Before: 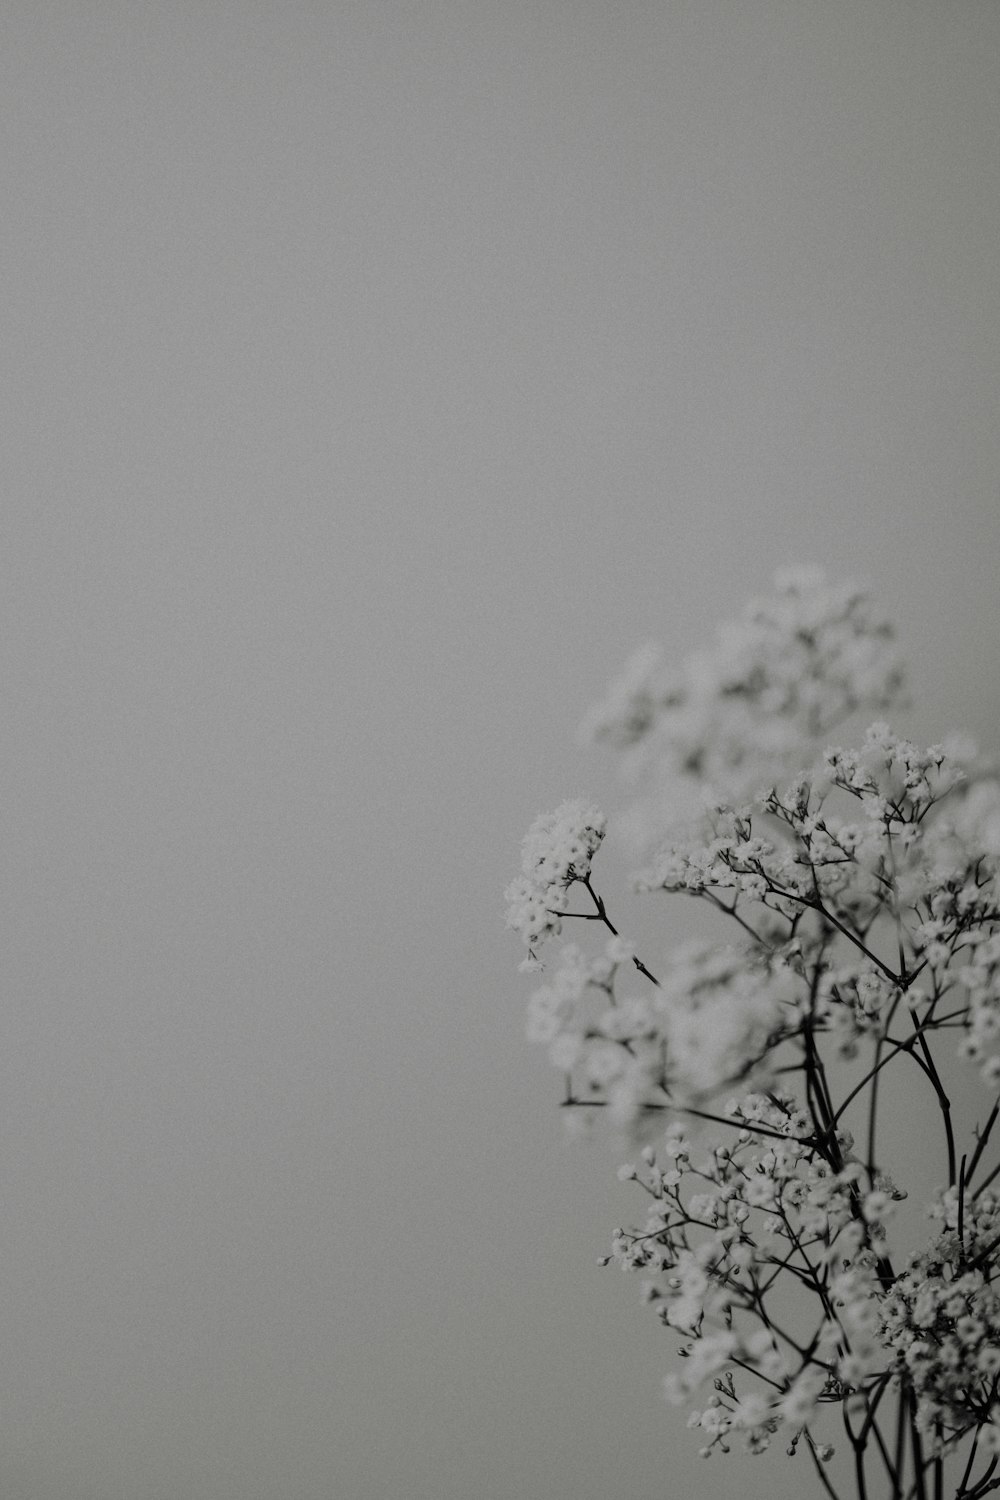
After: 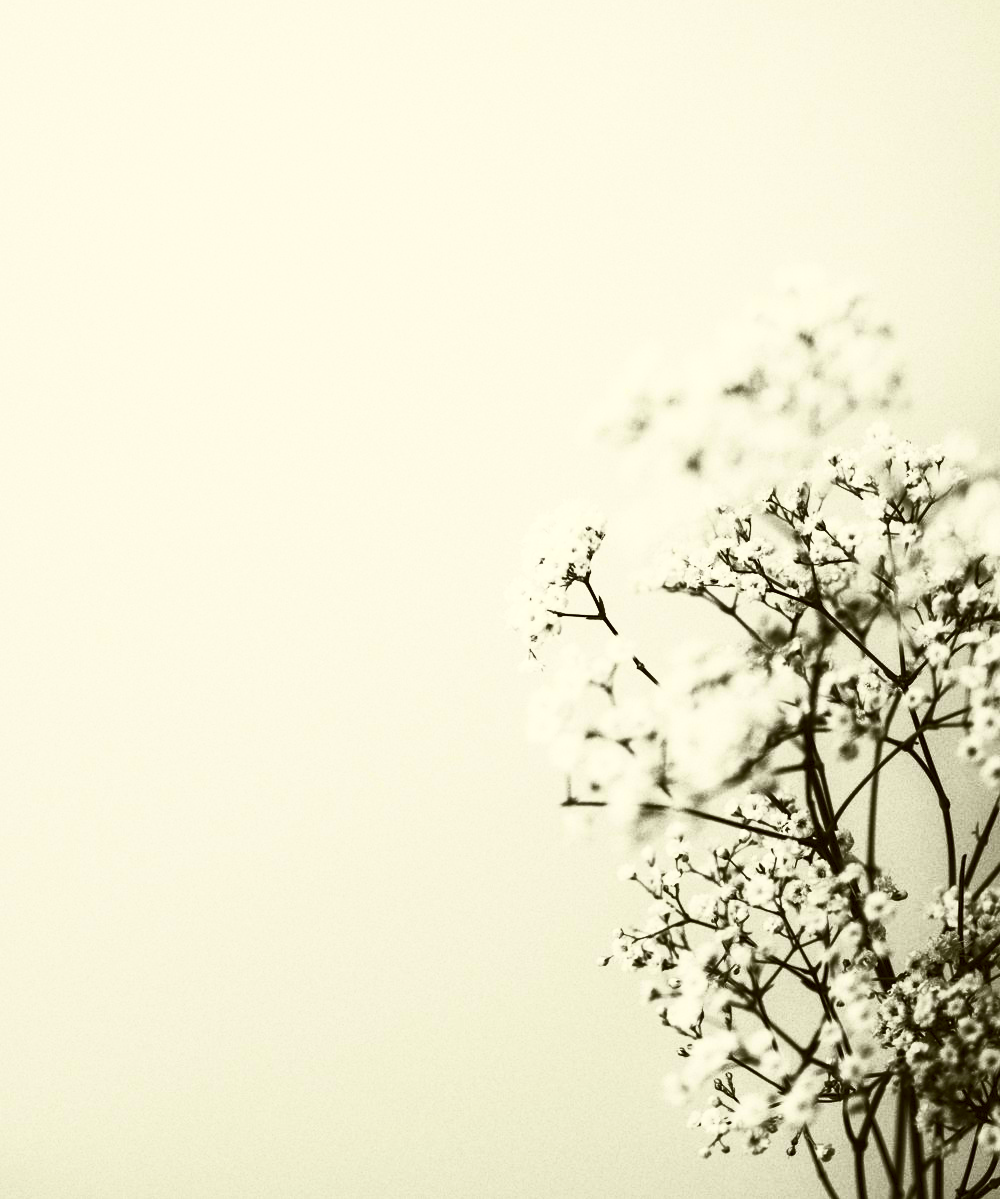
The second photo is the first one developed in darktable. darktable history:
contrast brightness saturation: contrast 0.816, brightness 0.593, saturation 0.587
crop and rotate: top 20.016%
tone equalizer: -8 EV -0.759 EV, -7 EV -0.733 EV, -6 EV -0.564 EV, -5 EV -0.415 EV, -3 EV 0.401 EV, -2 EV 0.6 EV, -1 EV 0.688 EV, +0 EV 0.747 EV, edges refinement/feathering 500, mask exposure compensation -1.57 EV, preserve details guided filter
levels: mode automatic, levels [0, 0.445, 1]
color correction: highlights a* -1.51, highlights b* 10.56, shadows a* 0.292, shadows b* 18.92
